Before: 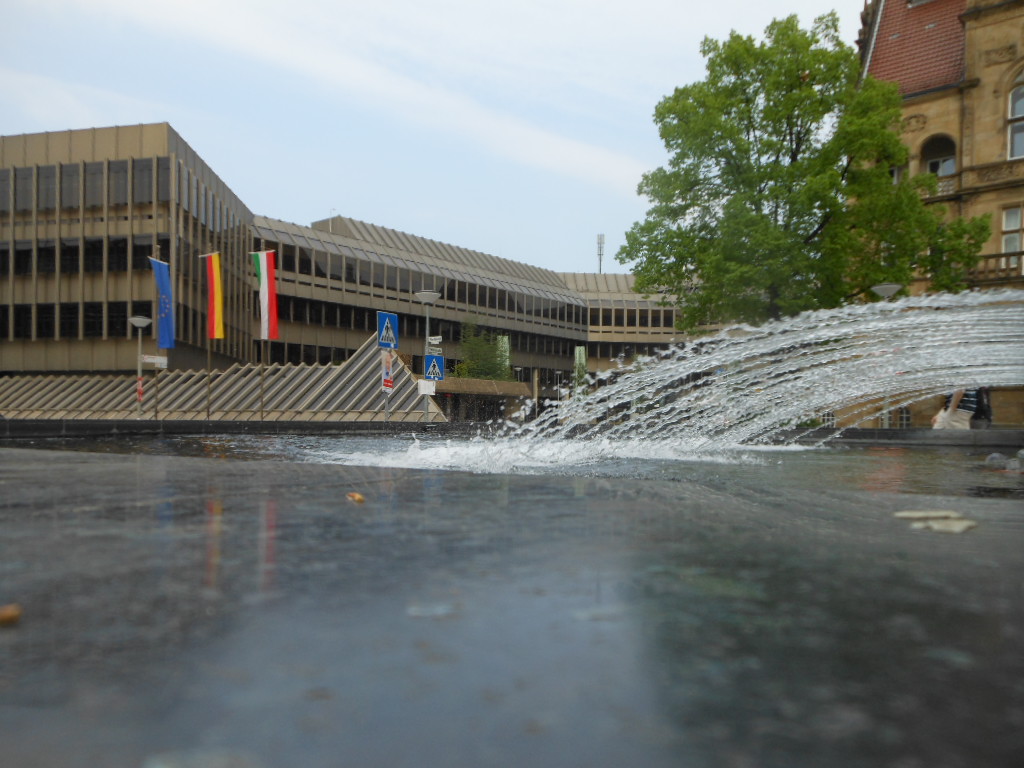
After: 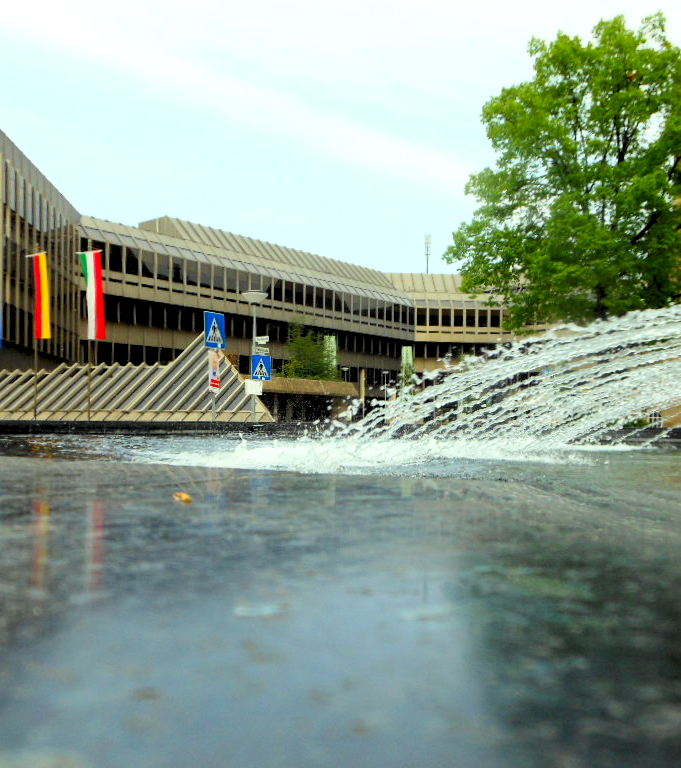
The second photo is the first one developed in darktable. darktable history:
white balance: red 0.988, blue 1.017
exposure: black level correction 0, exposure 0.5 EV, compensate highlight preservation false
crop: left 16.899%, right 16.556%
contrast brightness saturation: contrast 0.22, brightness -0.19, saturation 0.24
color correction: highlights a* -5.94, highlights b* 11.19
rgb levels: levels [[0.027, 0.429, 0.996], [0, 0.5, 1], [0, 0.5, 1]]
